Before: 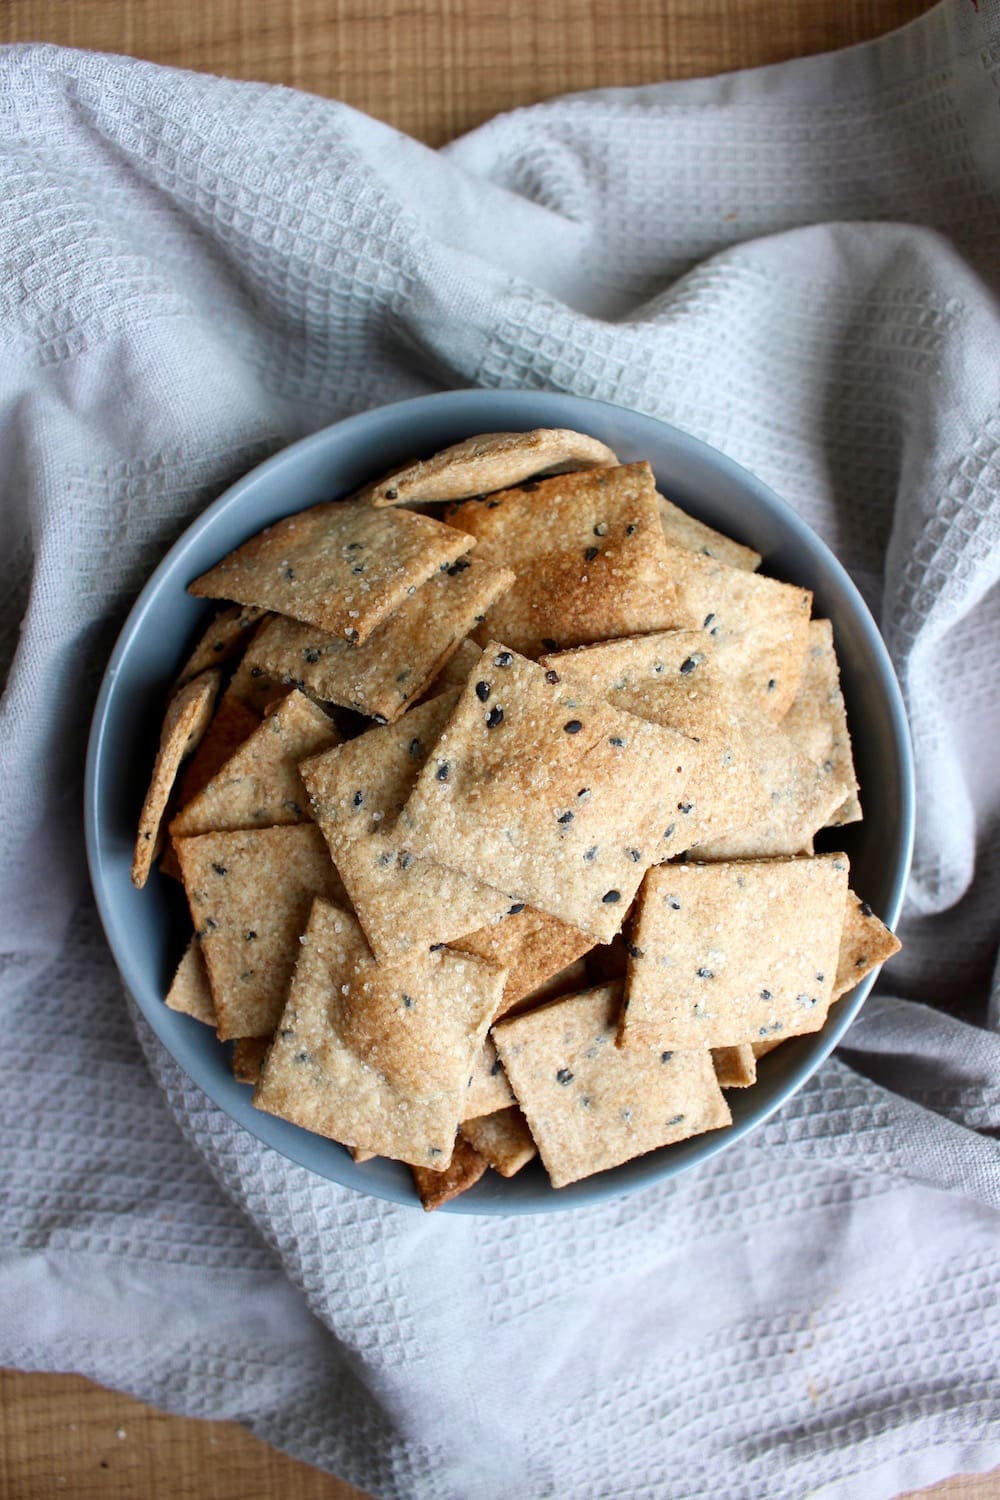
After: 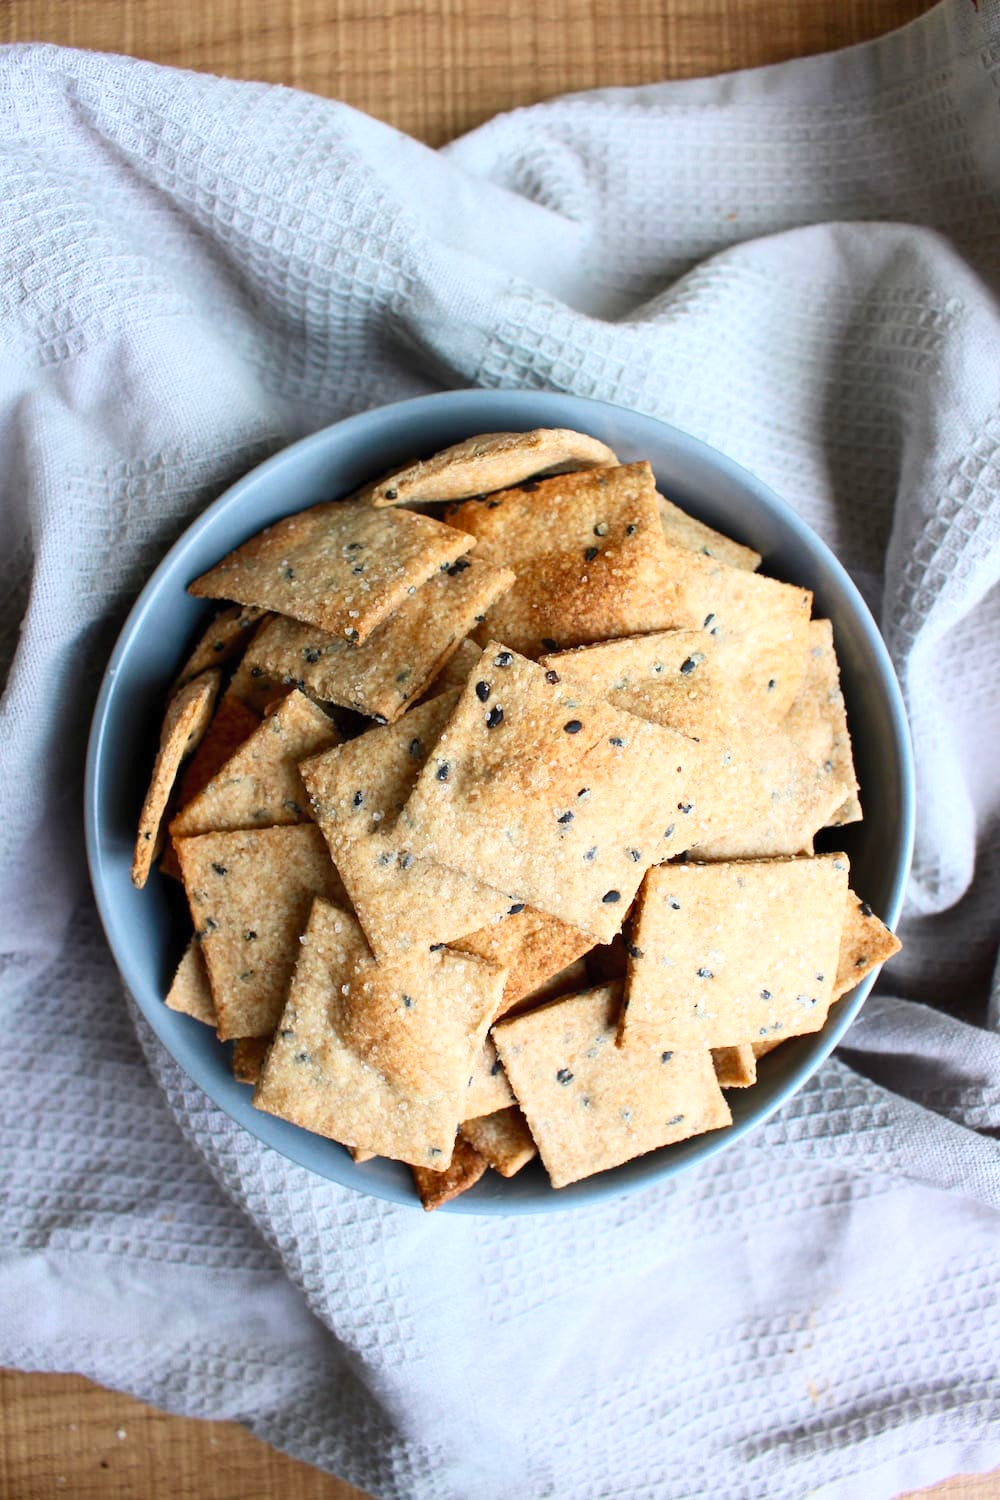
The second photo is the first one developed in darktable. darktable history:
contrast brightness saturation: contrast 0.204, brightness 0.168, saturation 0.215
